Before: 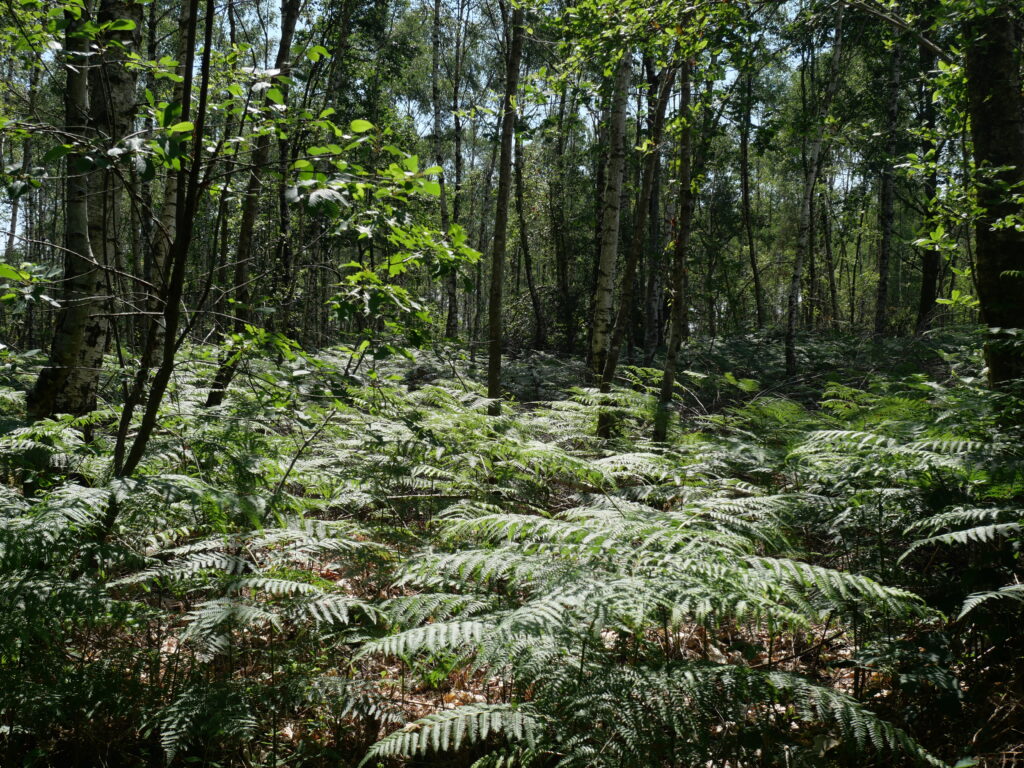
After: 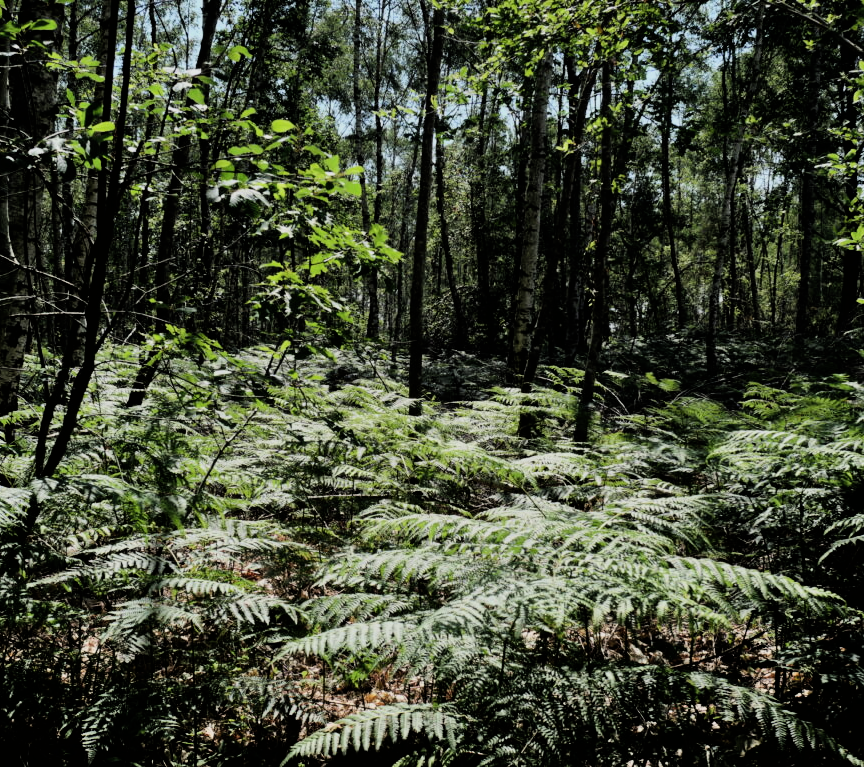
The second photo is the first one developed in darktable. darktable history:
crop: left 7.717%, right 7.828%
filmic rgb: black relative exposure -7.49 EV, white relative exposure 4.99 EV, hardness 3.34, contrast 1.297, color science v6 (2022)
shadows and highlights: shadows 36.82, highlights -27.37, soften with gaussian
